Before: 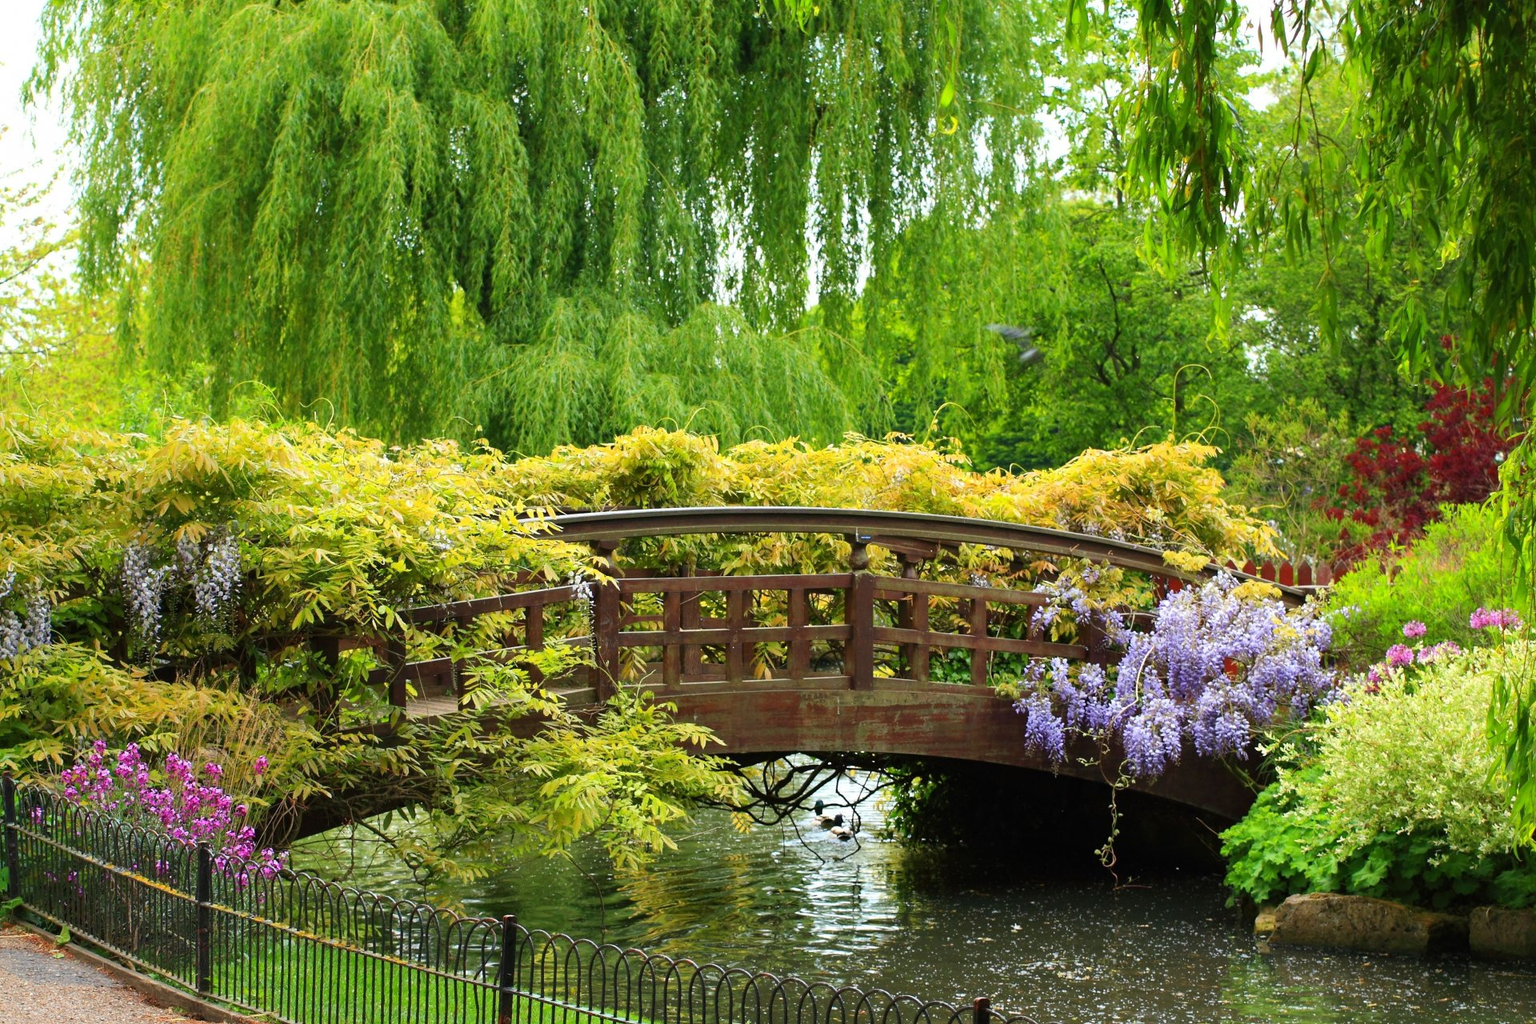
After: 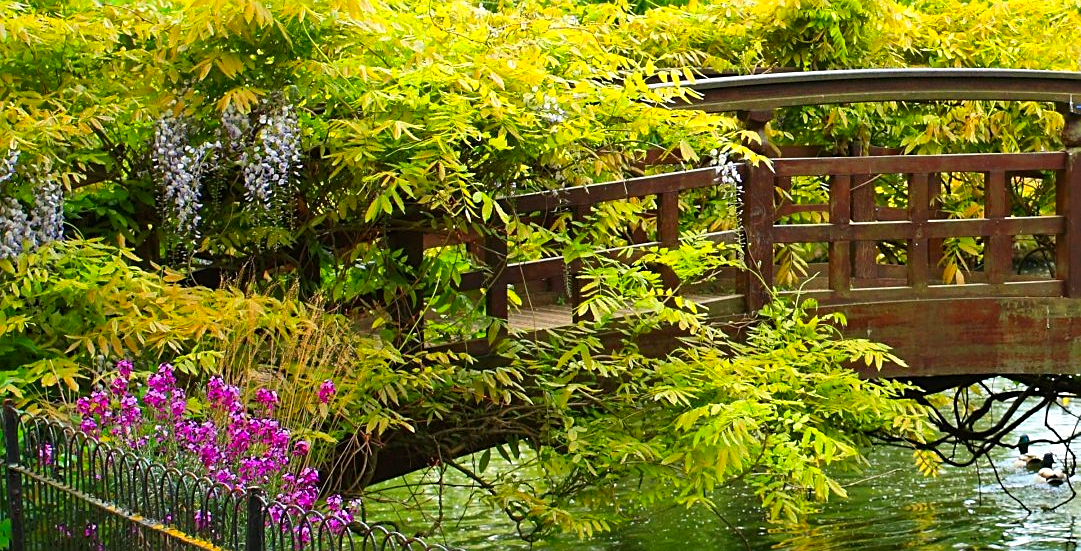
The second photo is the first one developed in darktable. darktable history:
crop: top 44.205%, right 43.684%, bottom 12.729%
color zones: curves: ch0 [(0, 0.613) (0.01, 0.613) (0.245, 0.448) (0.498, 0.529) (0.642, 0.665) (0.879, 0.777) (0.99, 0.613)]; ch1 [(0, 0) (0.143, 0) (0.286, 0) (0.429, 0) (0.571, 0) (0.714, 0) (0.857, 0)], mix -132.2%
tone equalizer: edges refinement/feathering 500, mask exposure compensation -1.57 EV, preserve details no
sharpen: on, module defaults
